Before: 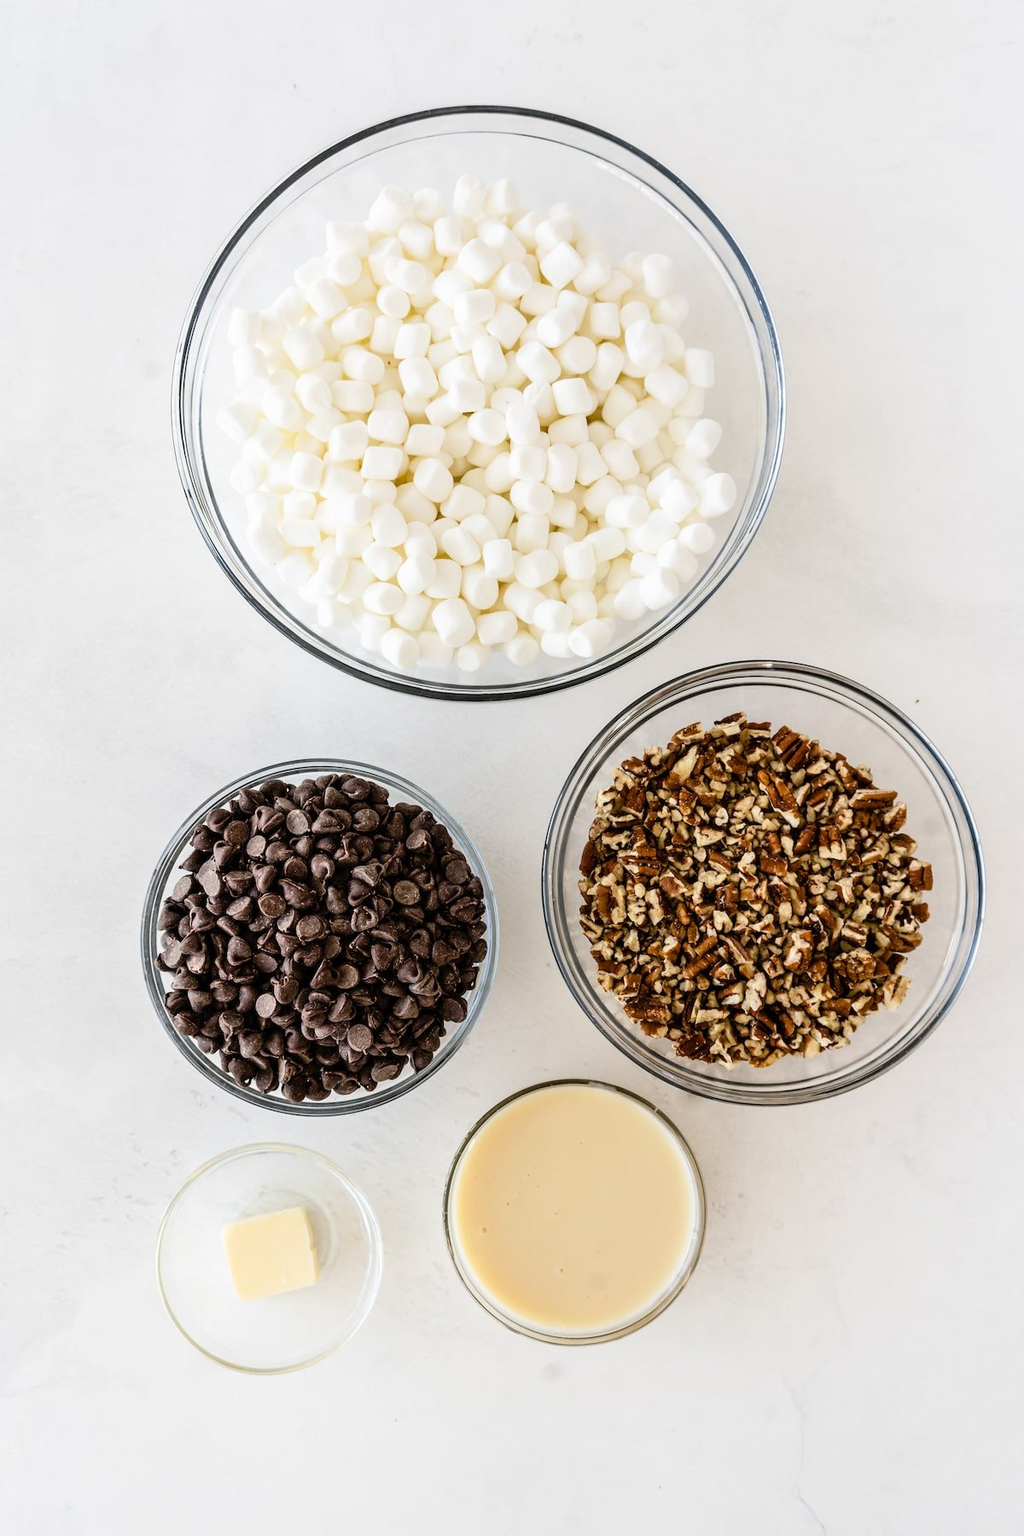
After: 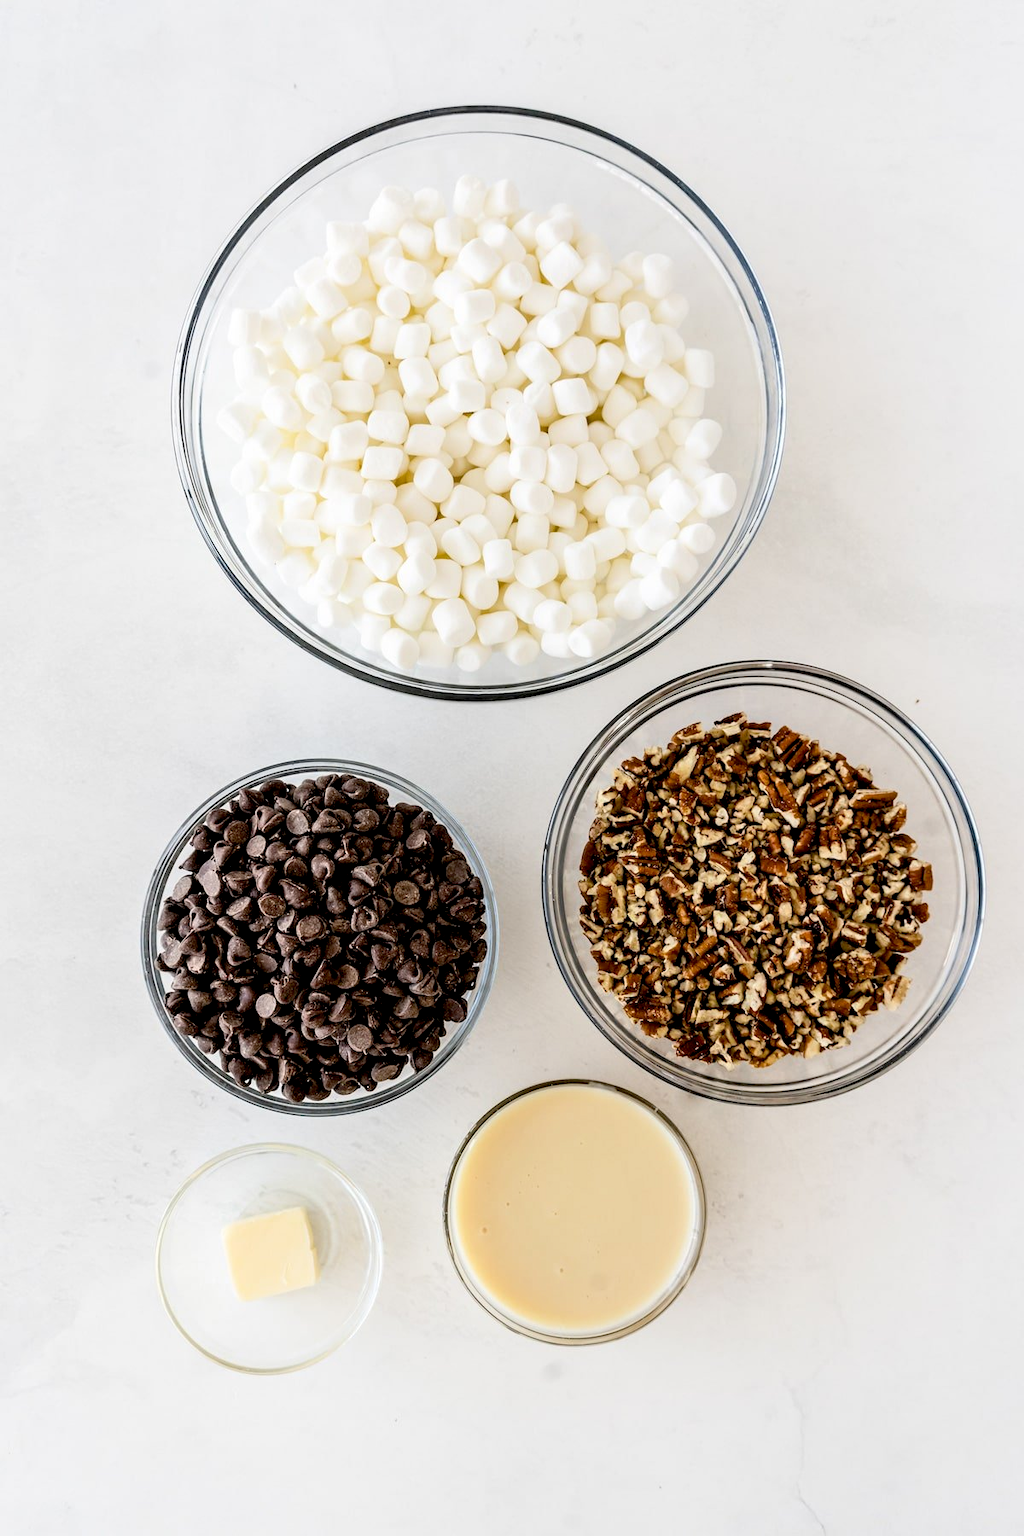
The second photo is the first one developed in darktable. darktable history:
exposure: black level correction 0.009, exposure 0.016 EV, compensate exposure bias true, compensate highlight preservation false
